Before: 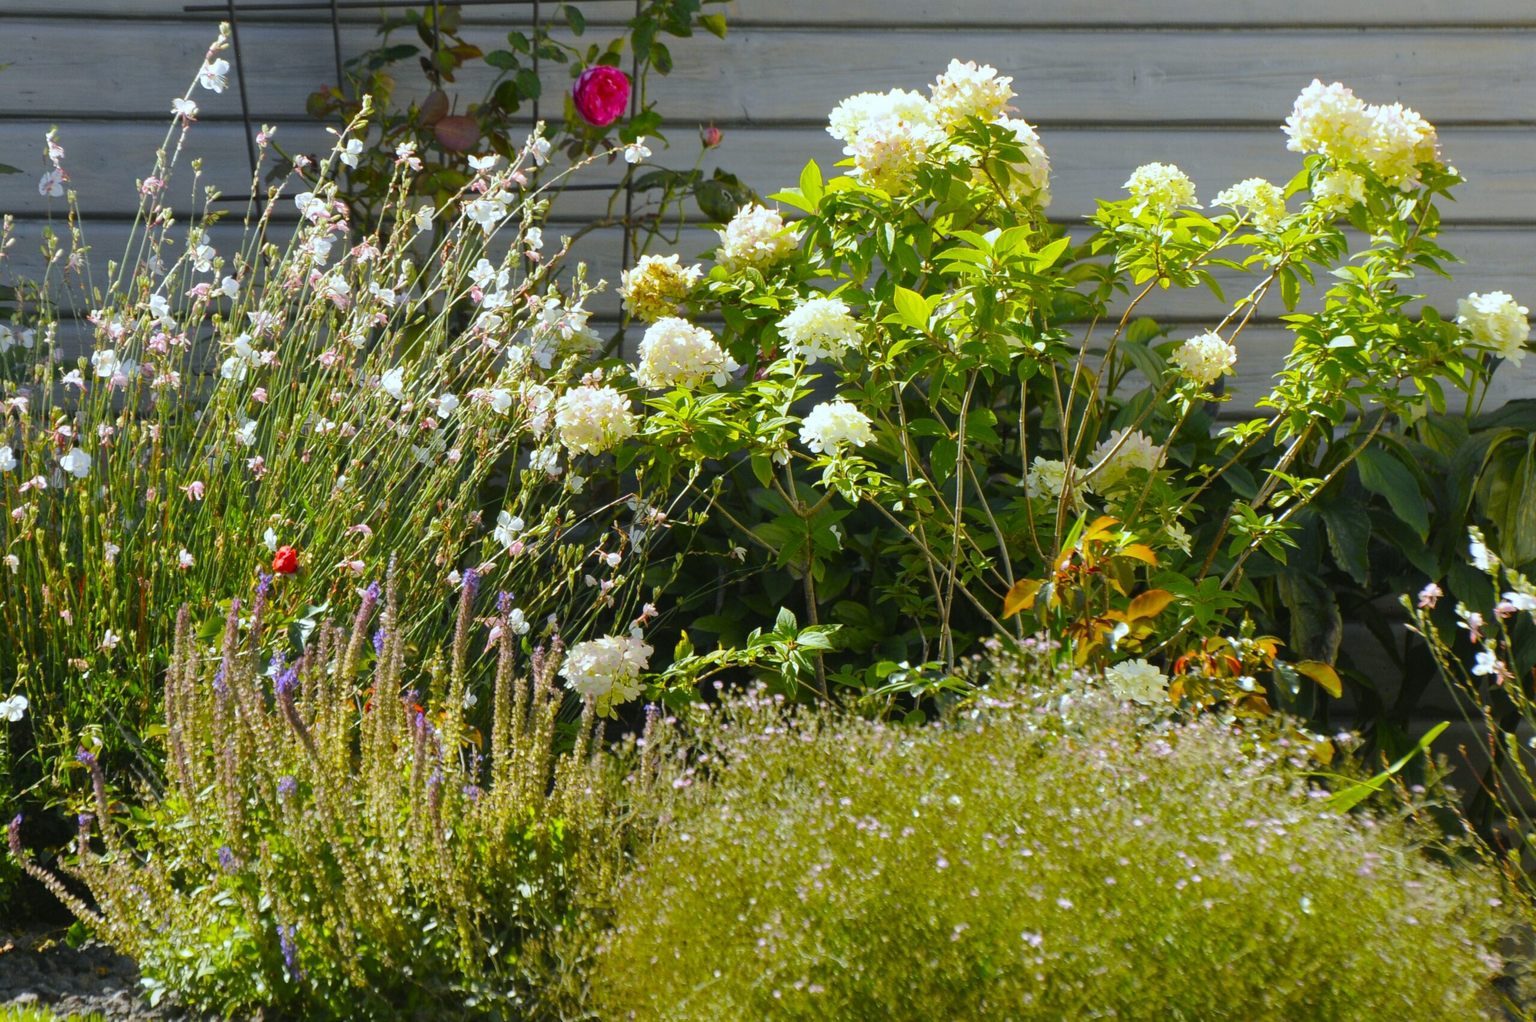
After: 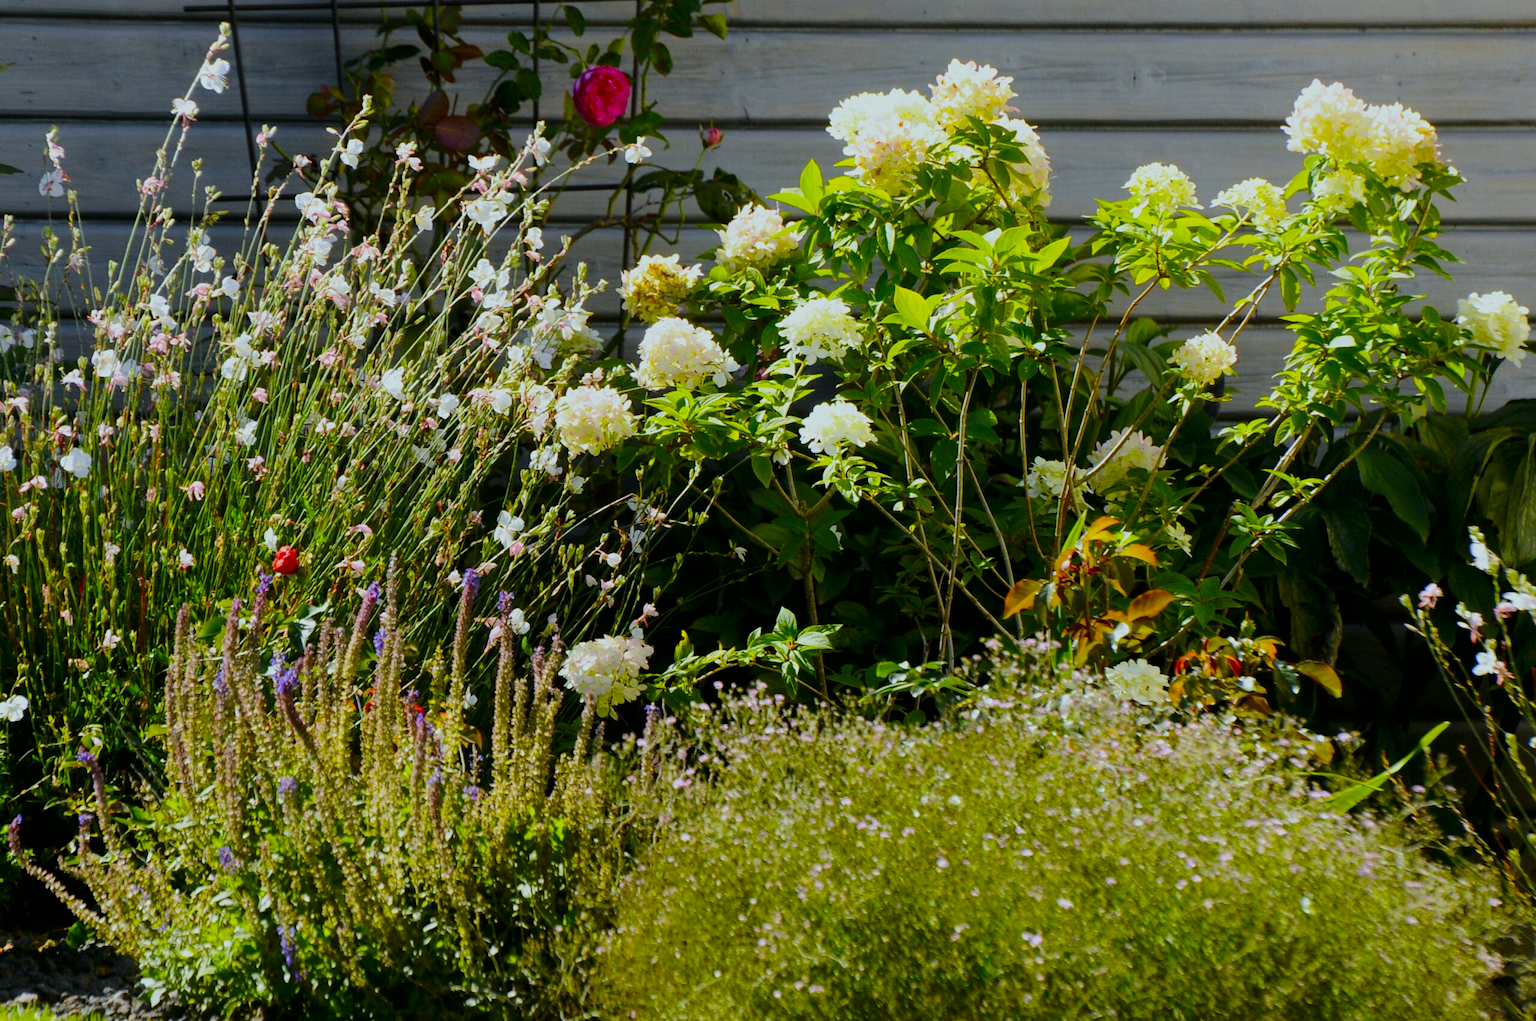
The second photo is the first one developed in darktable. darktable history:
contrast brightness saturation: contrast 0.19, brightness -0.11, saturation 0.21
filmic rgb: black relative exposure -7.65 EV, white relative exposure 4.56 EV, hardness 3.61
